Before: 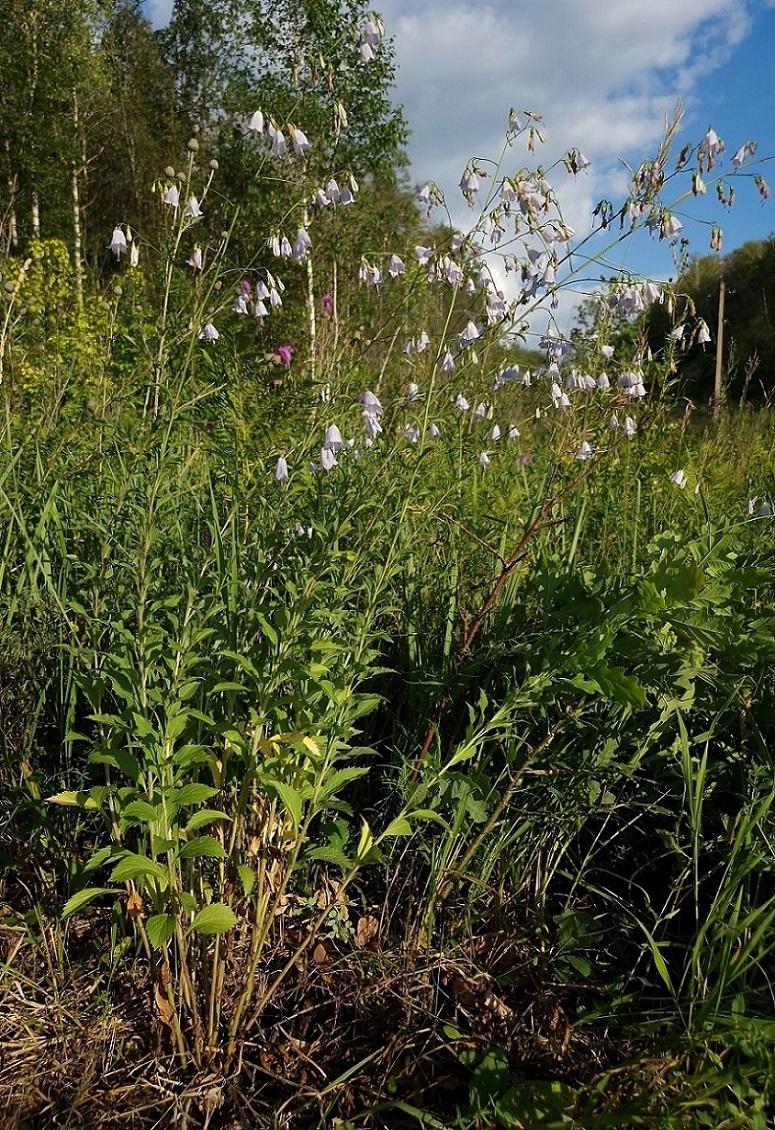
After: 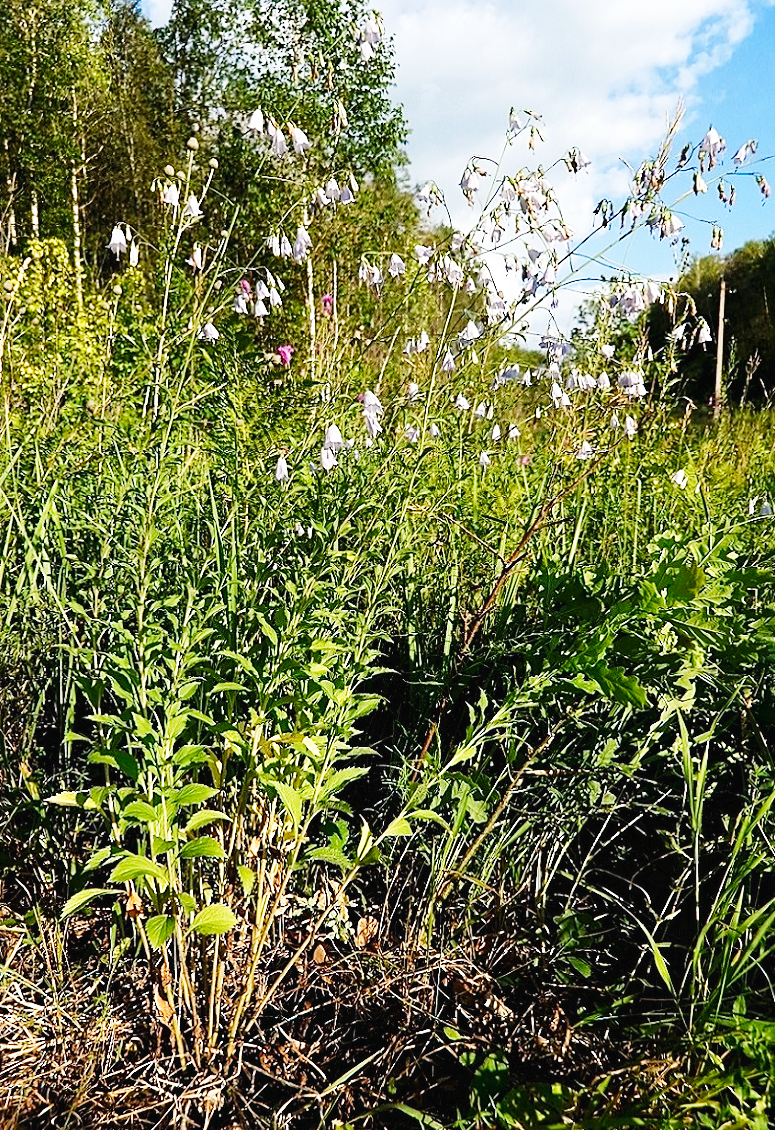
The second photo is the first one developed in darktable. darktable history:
sharpen: on, module defaults
base curve: curves: ch0 [(0, 0.003) (0.001, 0.002) (0.006, 0.004) (0.02, 0.022) (0.048, 0.086) (0.094, 0.234) (0.162, 0.431) (0.258, 0.629) (0.385, 0.8) (0.548, 0.918) (0.751, 0.988) (1, 1)], preserve colors none
lens correction: scale 1, crop 1, focal 35, aperture 7.1, distance 1000, camera "Canon EOS 6D", lens "Sigma 35mm f/1.4 DG HSM"
